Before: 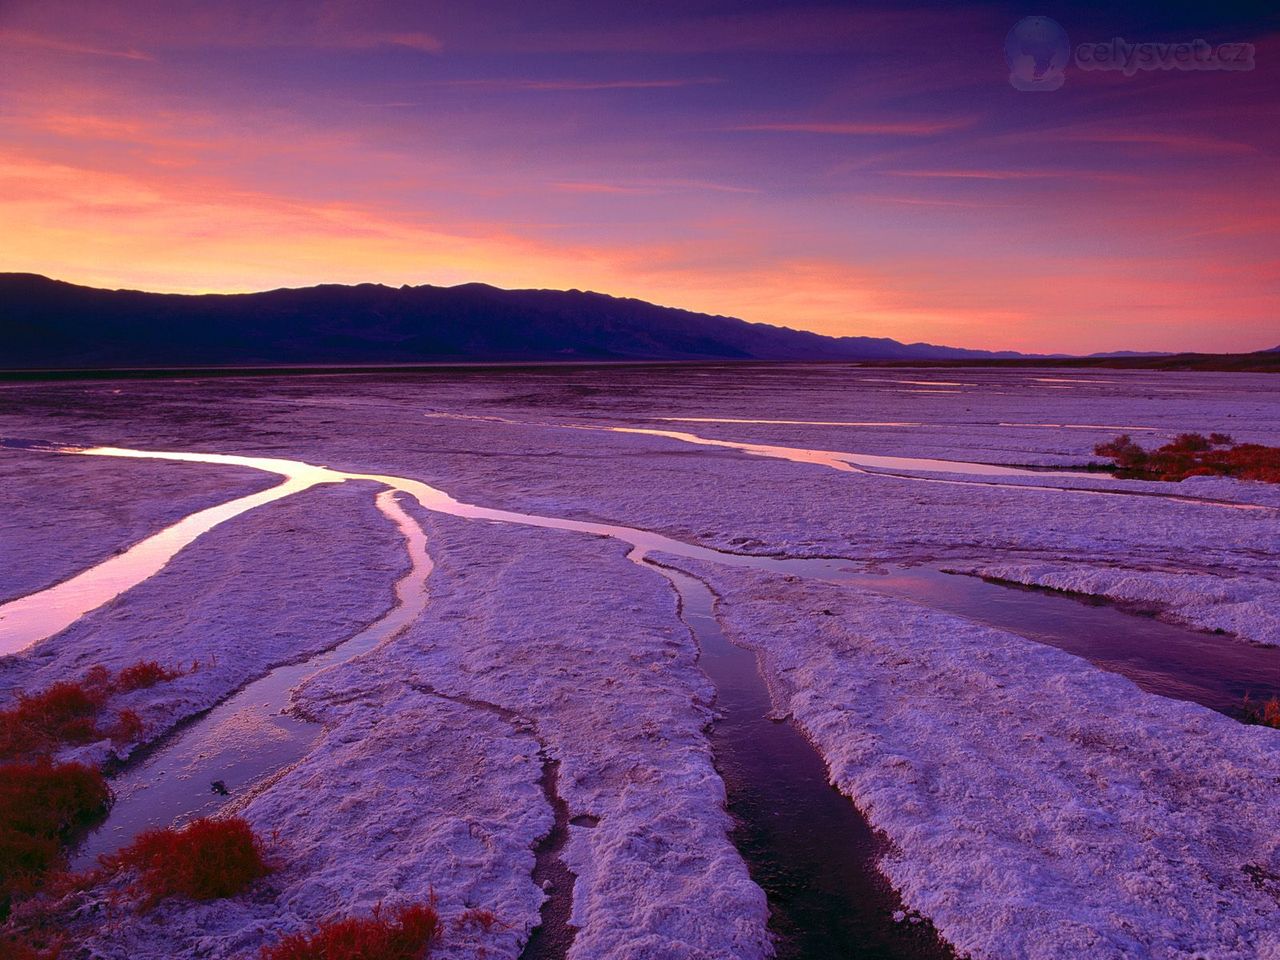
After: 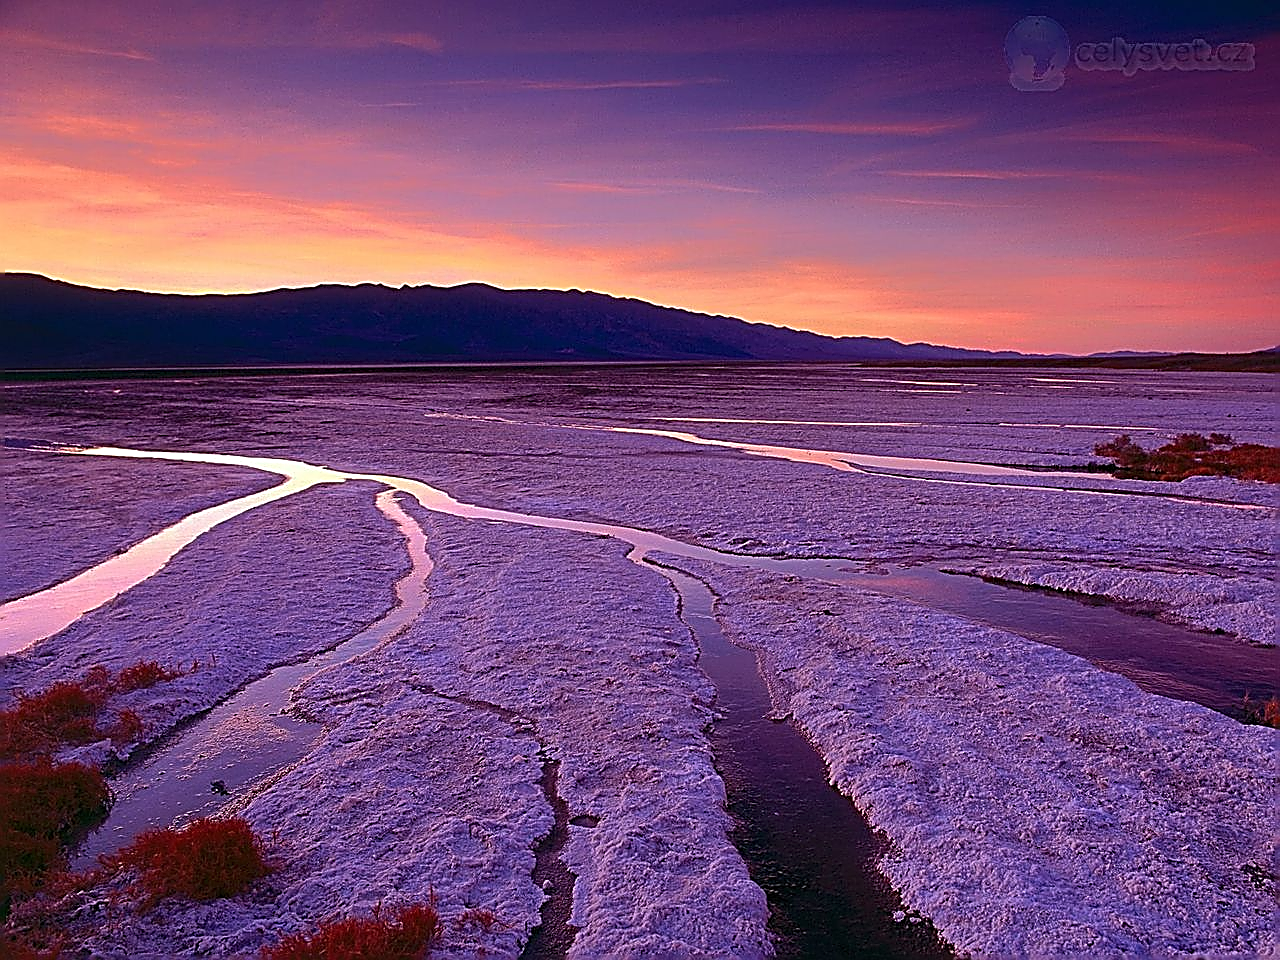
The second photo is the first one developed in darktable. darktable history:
sharpen: amount 1.997
